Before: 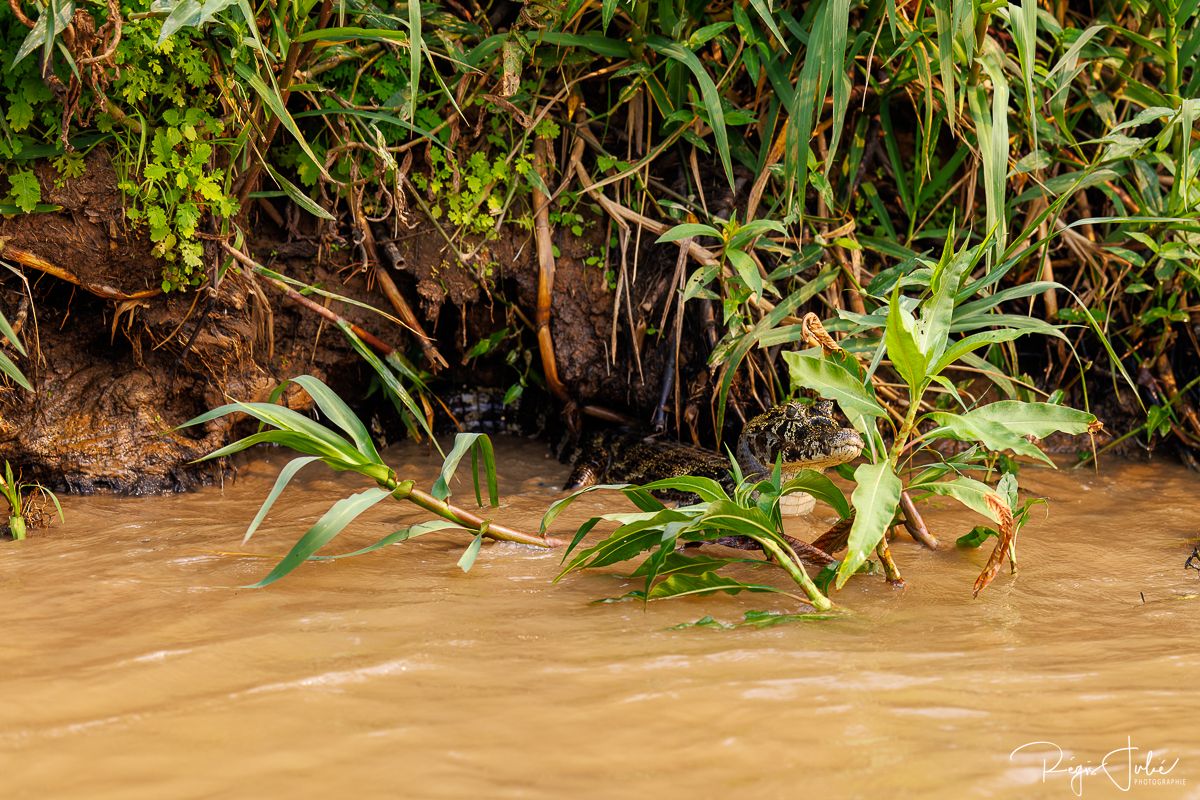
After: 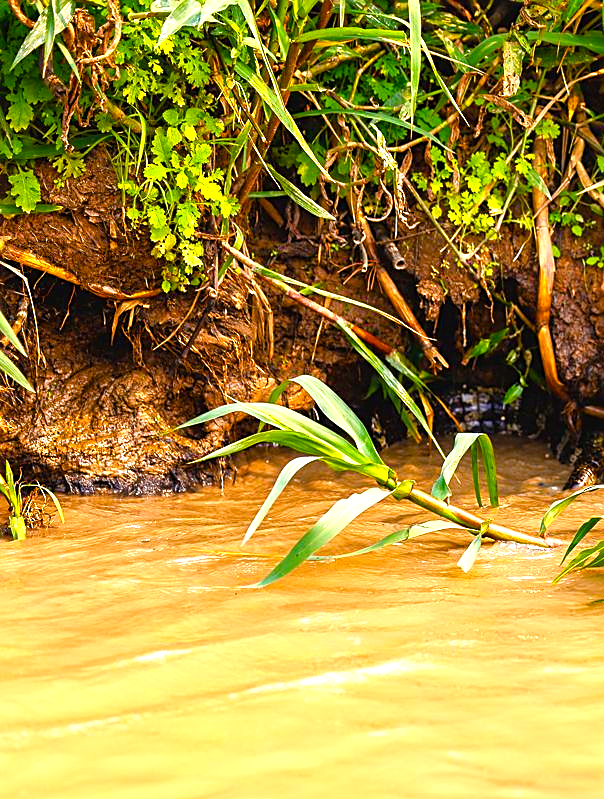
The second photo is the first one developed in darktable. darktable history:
color balance rgb: linear chroma grading › global chroma 9.988%, perceptual saturation grading › global saturation 20%, perceptual saturation grading › highlights -14.376%, perceptual saturation grading › shadows 50.197%, global vibrance 4.767%, contrast 2.727%
exposure: black level correction -0.002, exposure 1.111 EV, compensate exposure bias true, compensate highlight preservation false
sharpen: on, module defaults
crop and rotate: left 0.012%, top 0%, right 49.644%
